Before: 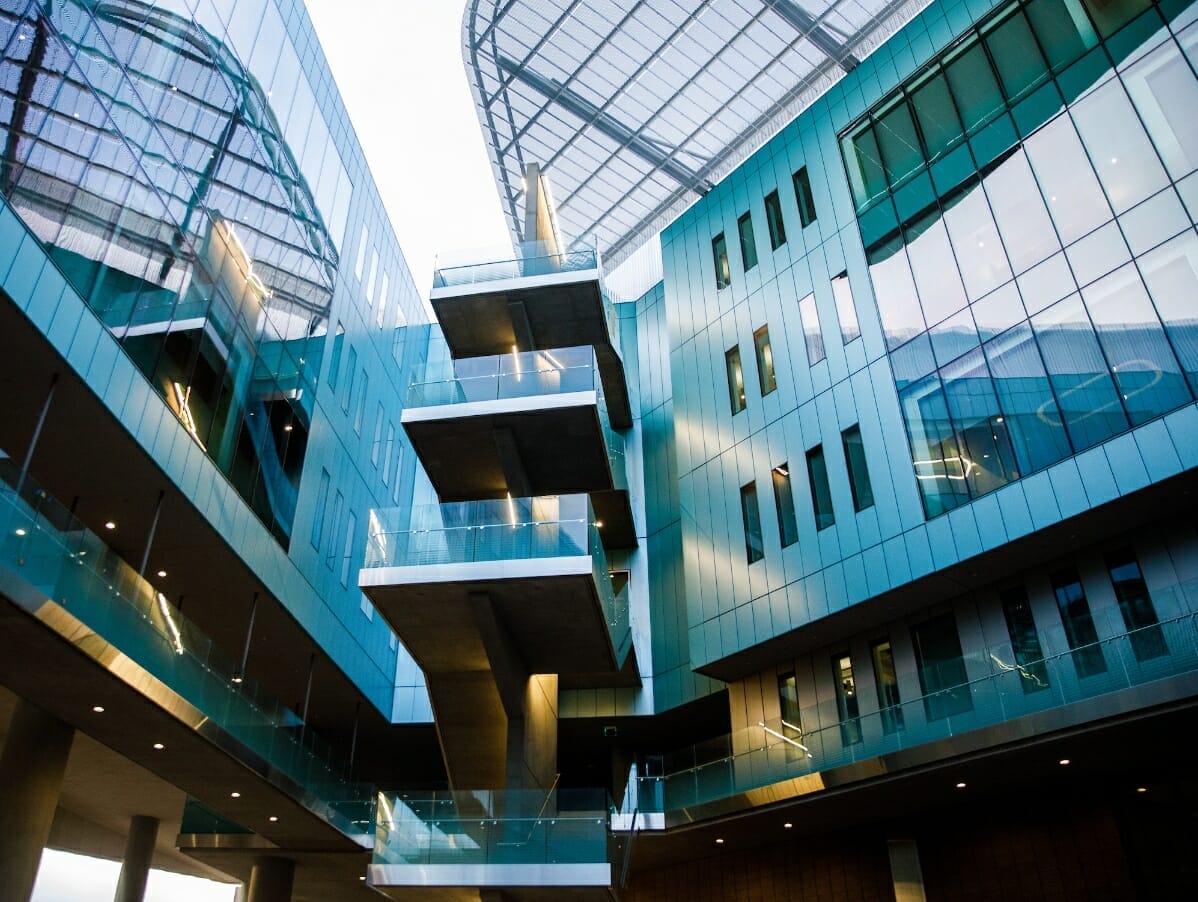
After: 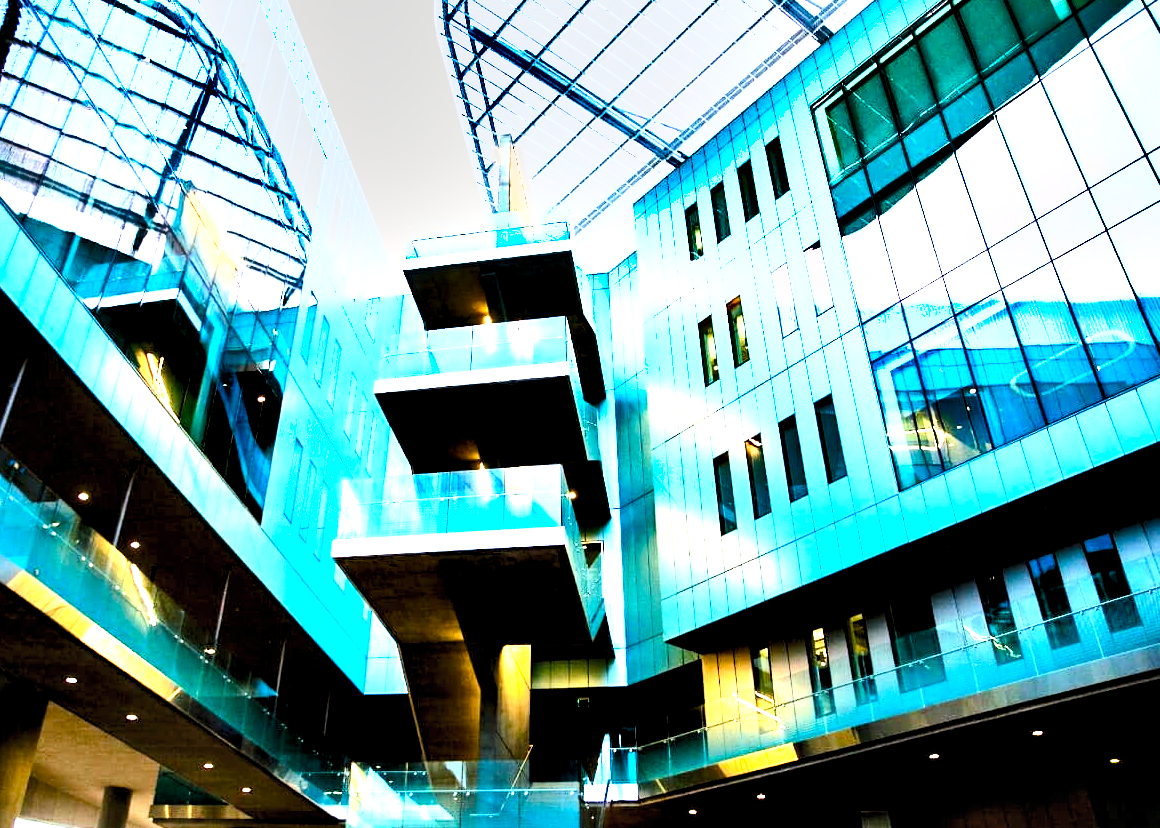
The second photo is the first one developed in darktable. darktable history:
crop: left 2.287%, top 3.241%, right 0.844%, bottom 4.887%
color balance rgb: perceptual saturation grading › global saturation 20%, perceptual saturation grading › highlights -25.094%, perceptual saturation grading › shadows 25.912%
contrast equalizer: octaves 7, y [[0.6 ×6], [0.55 ×6], [0 ×6], [0 ×6], [0 ×6]]
shadows and highlights: low approximation 0.01, soften with gaussian
contrast brightness saturation: contrast 0.195, brightness 0.169, saturation 0.22
exposure: black level correction 0, exposure 1.103 EV, compensate exposure bias true, compensate highlight preservation false
tone equalizer: -8 EV -0.746 EV, -7 EV -0.736 EV, -6 EV -0.6 EV, -5 EV -0.361 EV, -3 EV 0.368 EV, -2 EV 0.6 EV, -1 EV 0.695 EV, +0 EV 0.745 EV
